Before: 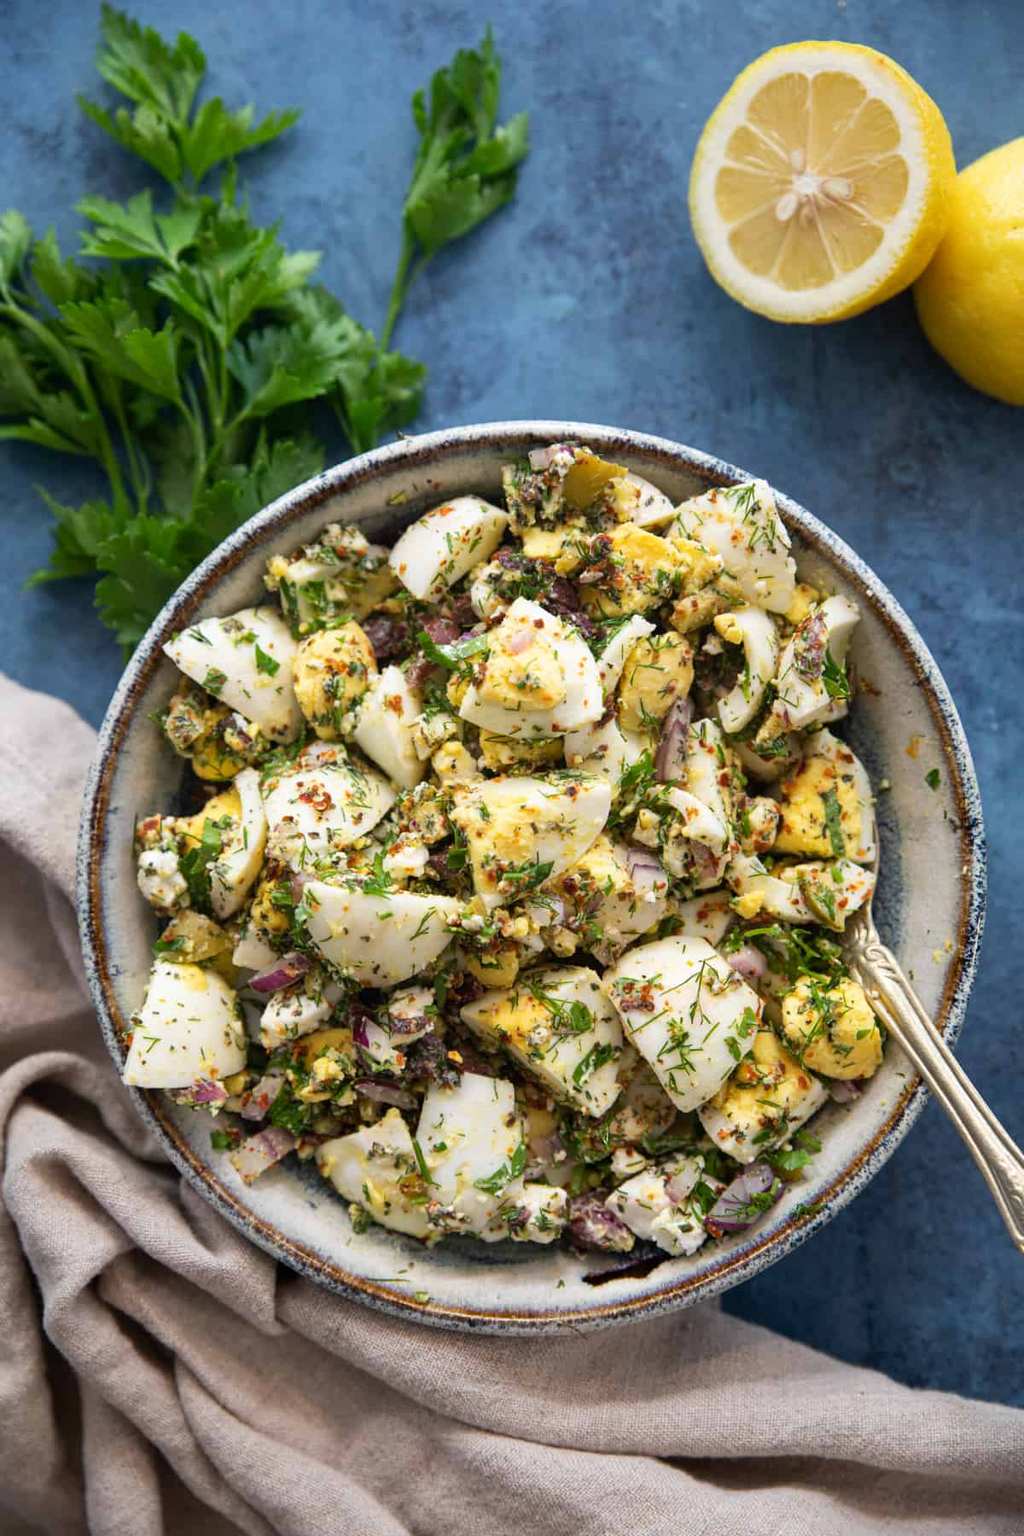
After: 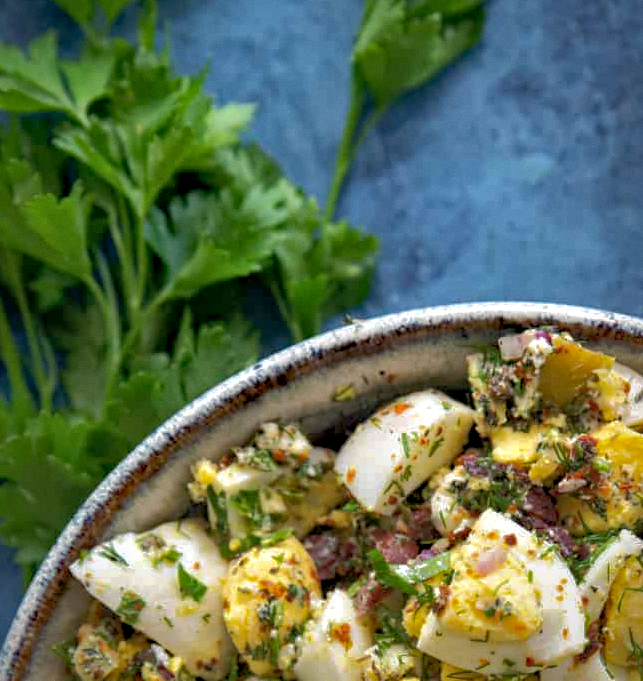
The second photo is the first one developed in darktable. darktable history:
shadows and highlights: shadows 60, highlights -60
haze removal: compatibility mode true, adaptive false
vignetting: fall-off start 80.87%, fall-off radius 61.59%, brightness -0.384, saturation 0.007, center (0, 0.007), automatic ratio true, width/height ratio 1.418
crop: left 10.121%, top 10.631%, right 36.218%, bottom 51.526%
contrast brightness saturation: contrast 0.05
grain: coarseness 0.09 ISO, strength 10%
contrast equalizer: y [[0.524, 0.538, 0.547, 0.548, 0.538, 0.524], [0.5 ×6], [0.5 ×6], [0 ×6], [0 ×6]]
